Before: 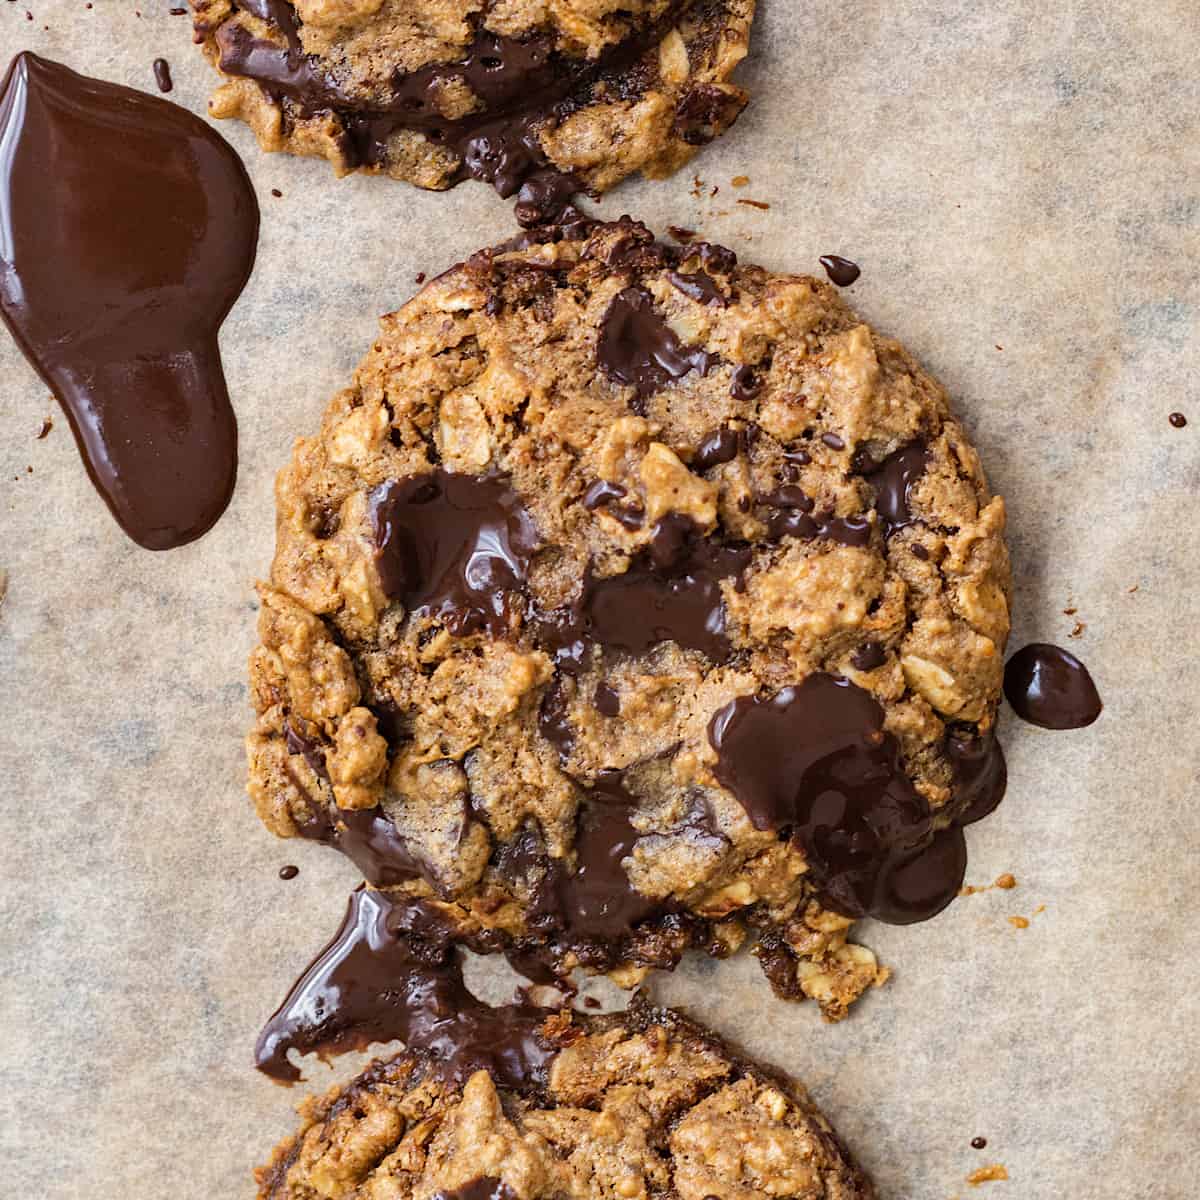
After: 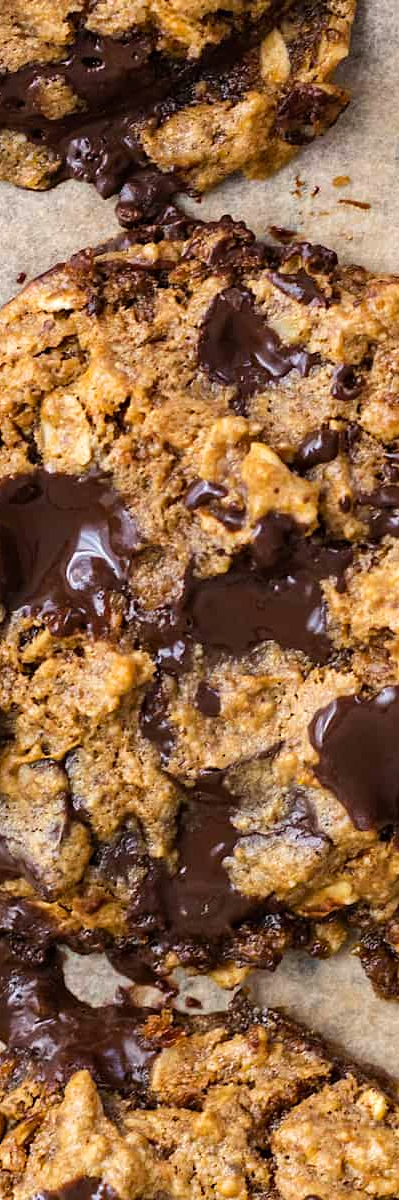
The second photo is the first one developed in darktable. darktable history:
color balance rgb: perceptual saturation grading › global saturation 0.465%, global vibrance 26.14%, contrast 5.833%
crop: left 33.286%, right 33.454%
